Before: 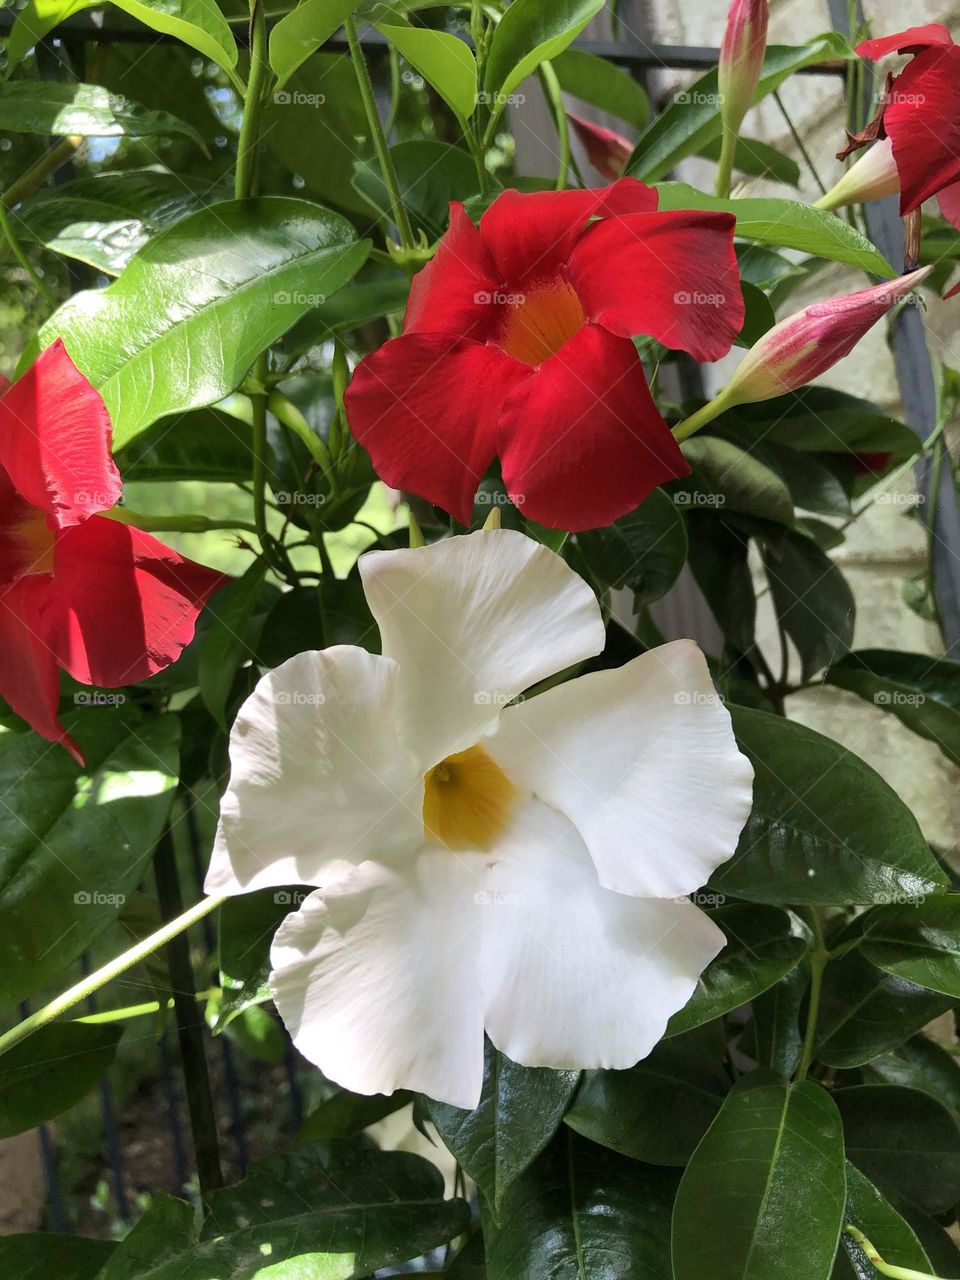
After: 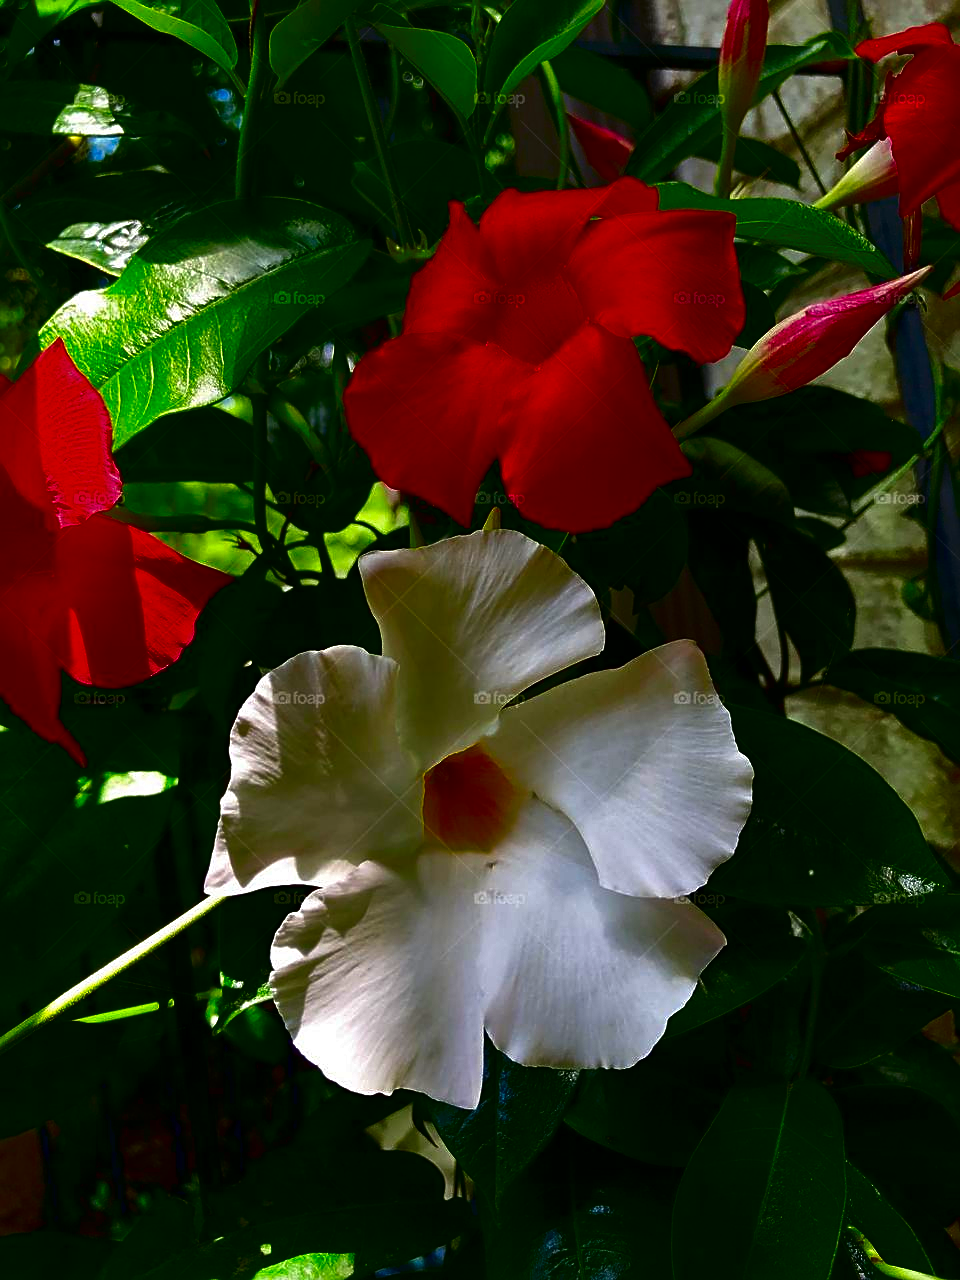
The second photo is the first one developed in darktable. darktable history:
sharpen: on, module defaults
contrast brightness saturation: brightness -1, saturation 1
